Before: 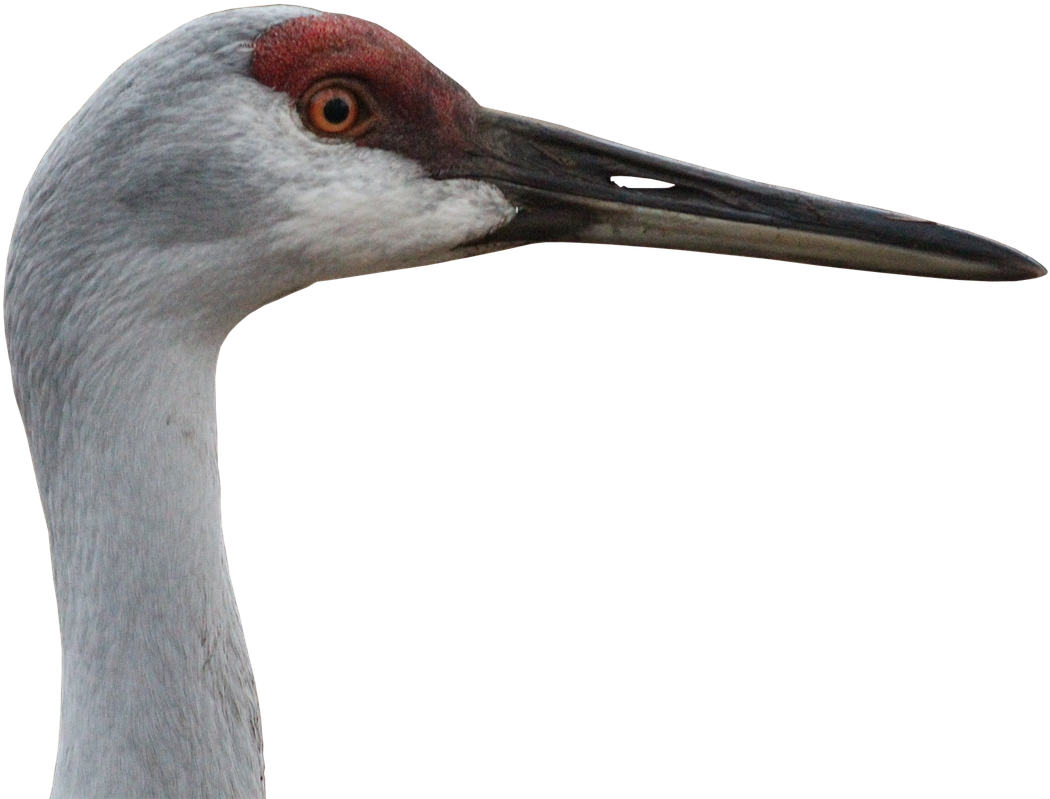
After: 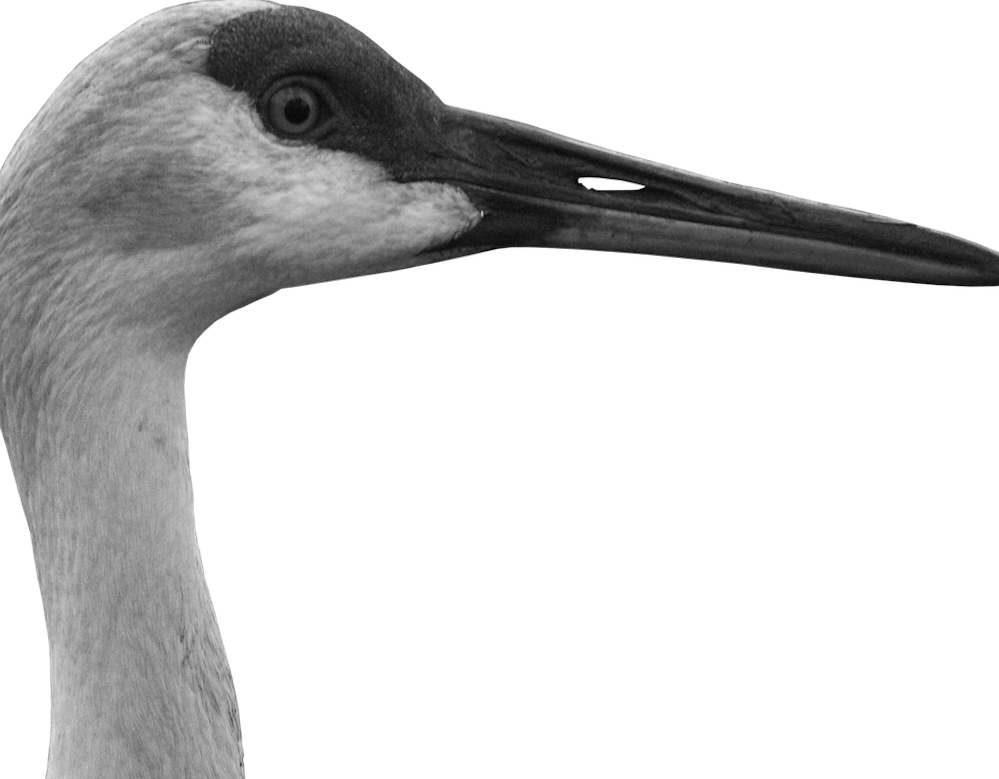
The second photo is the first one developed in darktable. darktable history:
color zones: curves: ch0 [(0.287, 0.048) (0.493, 0.484) (0.737, 0.816)]; ch1 [(0, 0) (0.143, 0) (0.286, 0) (0.429, 0) (0.571, 0) (0.714, 0) (0.857, 0)]
rotate and perspective: rotation 0.074°, lens shift (vertical) 0.096, lens shift (horizontal) -0.041, crop left 0.043, crop right 0.952, crop top 0.024, crop bottom 0.979
